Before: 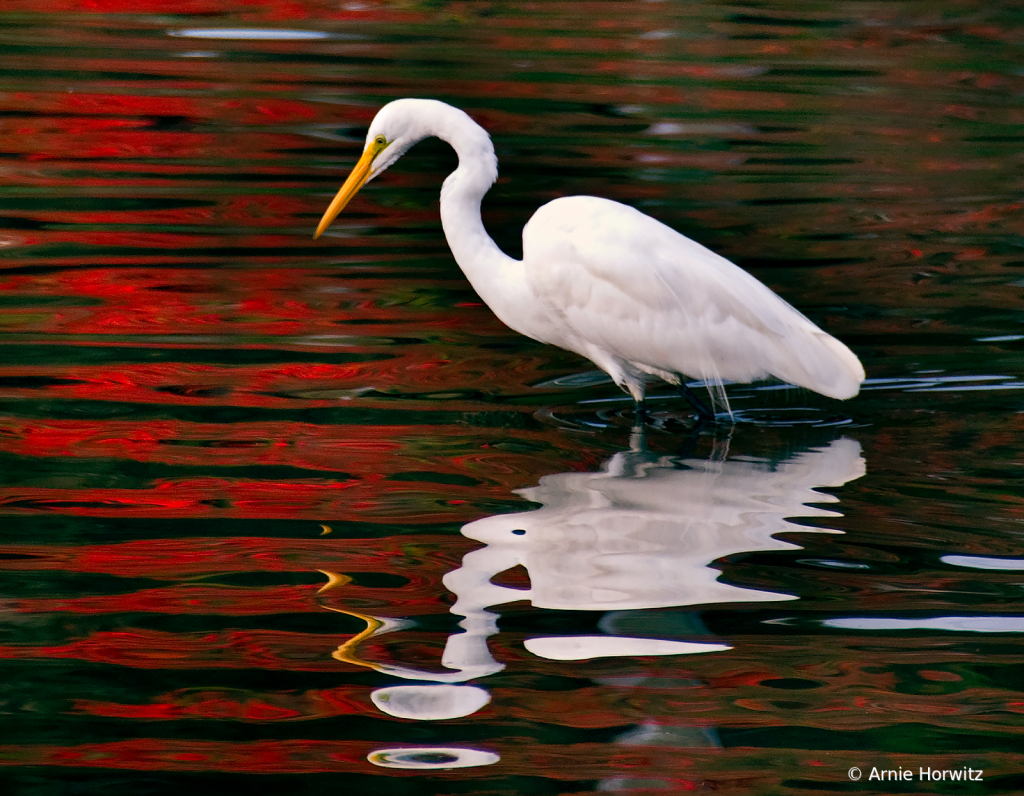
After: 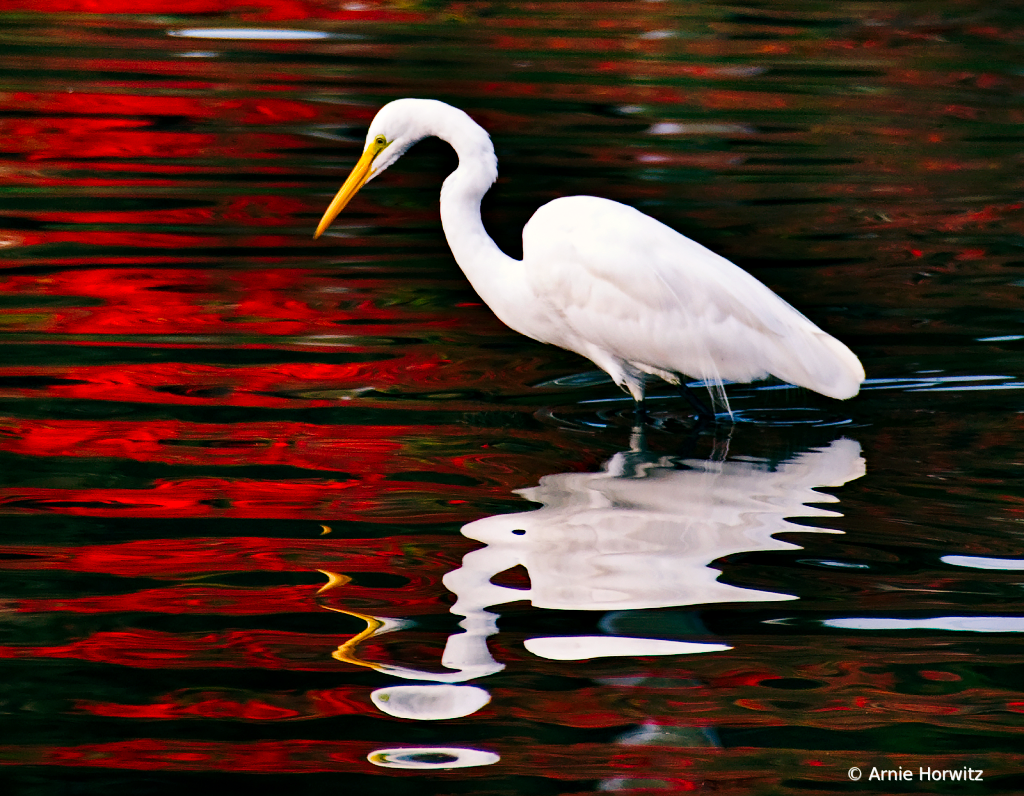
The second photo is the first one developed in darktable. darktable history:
base curve: curves: ch0 [(0, 0) (0.036, 0.025) (0.121, 0.166) (0.206, 0.329) (0.605, 0.79) (1, 1)], preserve colors none
haze removal: compatibility mode true, adaptive false
